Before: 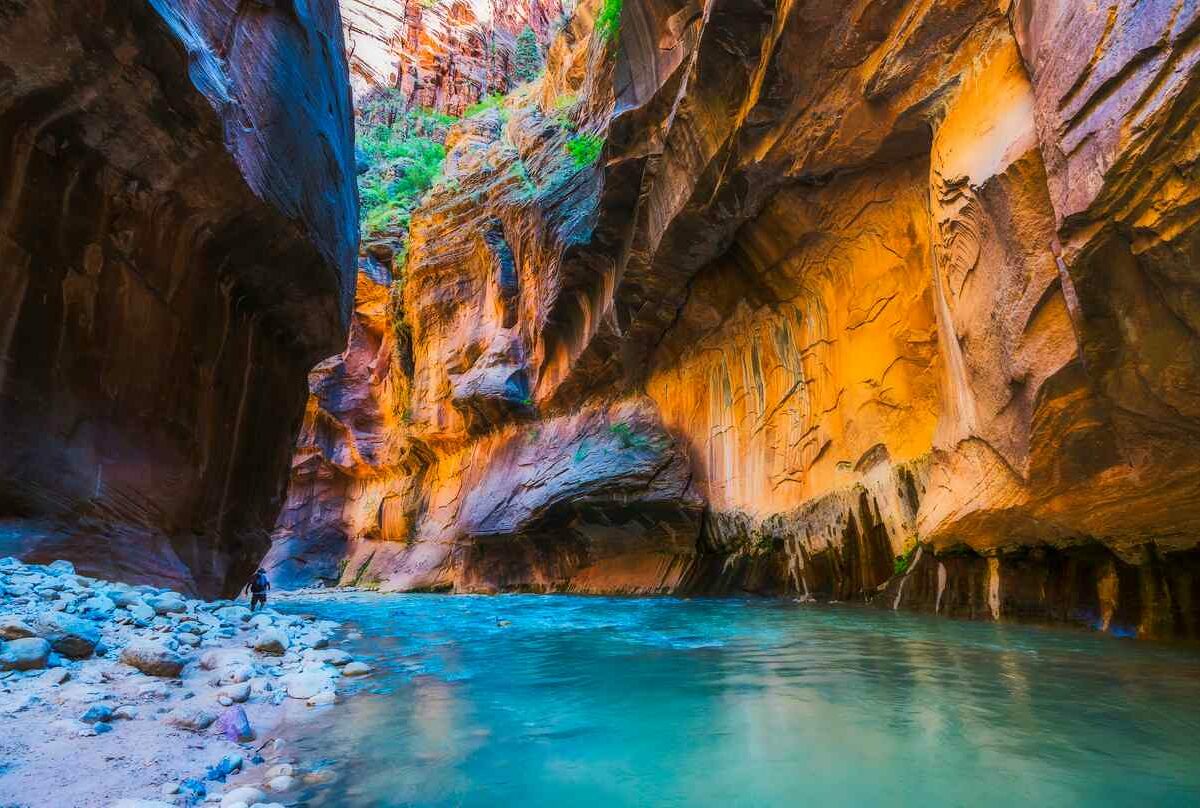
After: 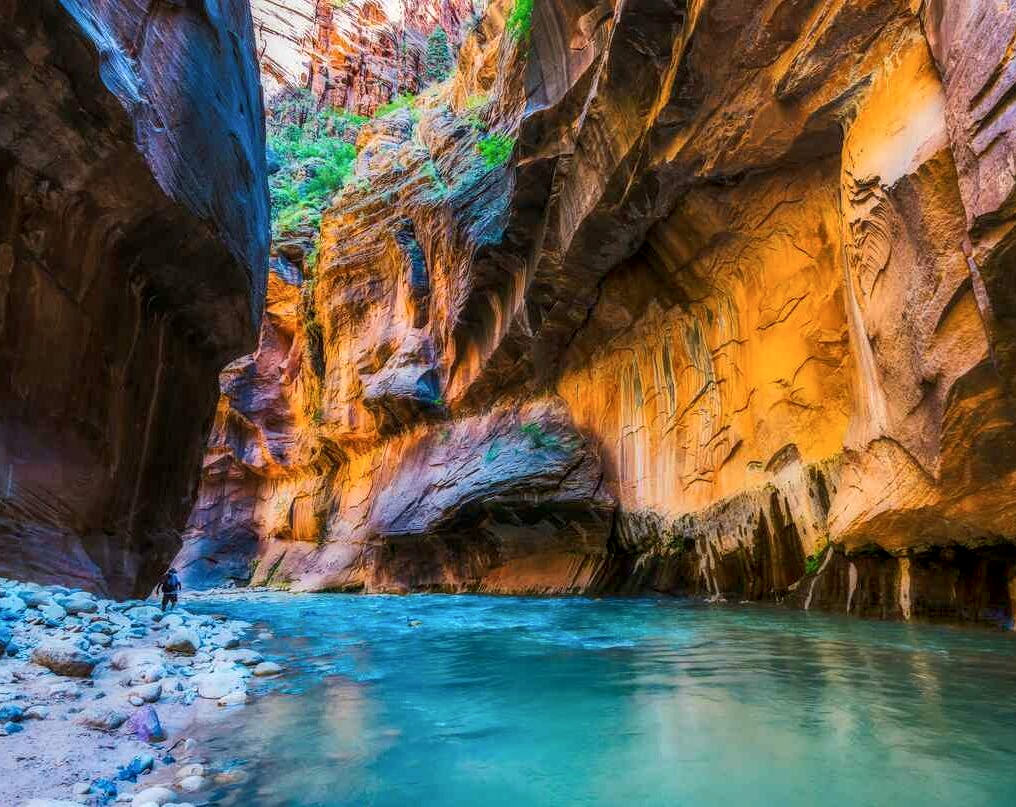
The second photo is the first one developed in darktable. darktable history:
crop: left 7.447%, right 7.82%
local contrast: on, module defaults
contrast brightness saturation: saturation -0.042
exposure: compensate exposure bias true, compensate highlight preservation false
